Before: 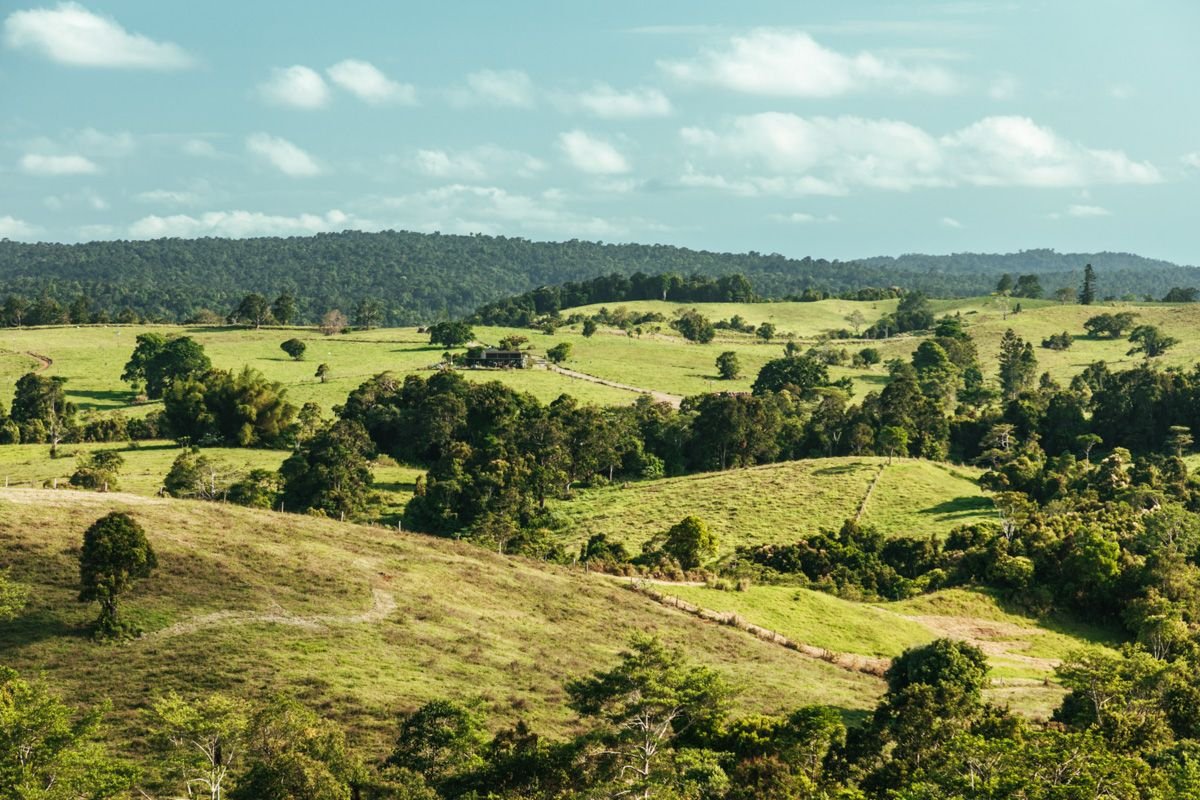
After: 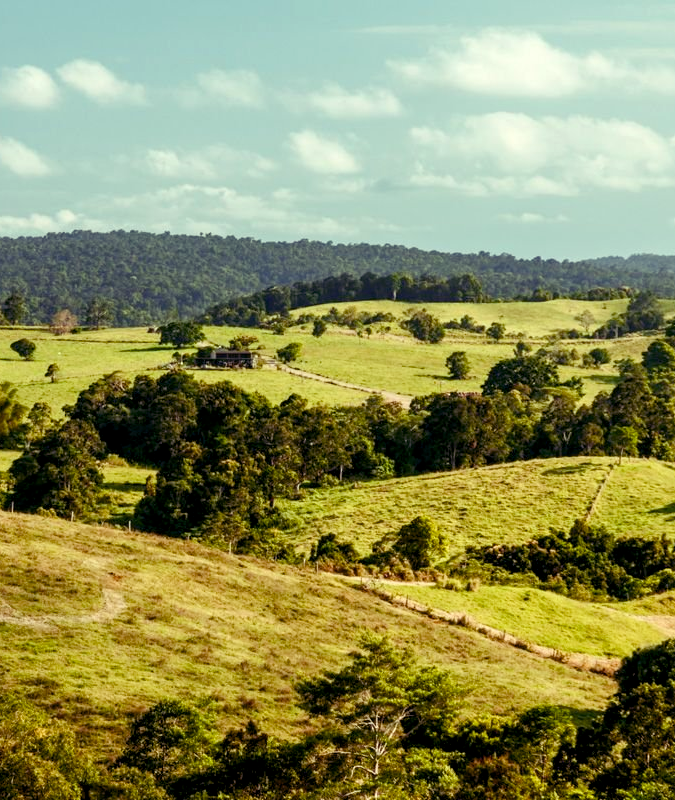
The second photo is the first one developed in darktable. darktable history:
crop and rotate: left 22.516%, right 21.234%
color balance rgb: shadows lift › luminance -21.66%, shadows lift › chroma 8.98%, shadows lift › hue 283.37°, power › chroma 1.05%, power › hue 25.59°, highlights gain › luminance 6.08%, highlights gain › chroma 2.55%, highlights gain › hue 90°, global offset › luminance -0.87%, perceptual saturation grading › global saturation 25%, perceptual saturation grading › highlights -28.39%, perceptual saturation grading › shadows 33.98%
